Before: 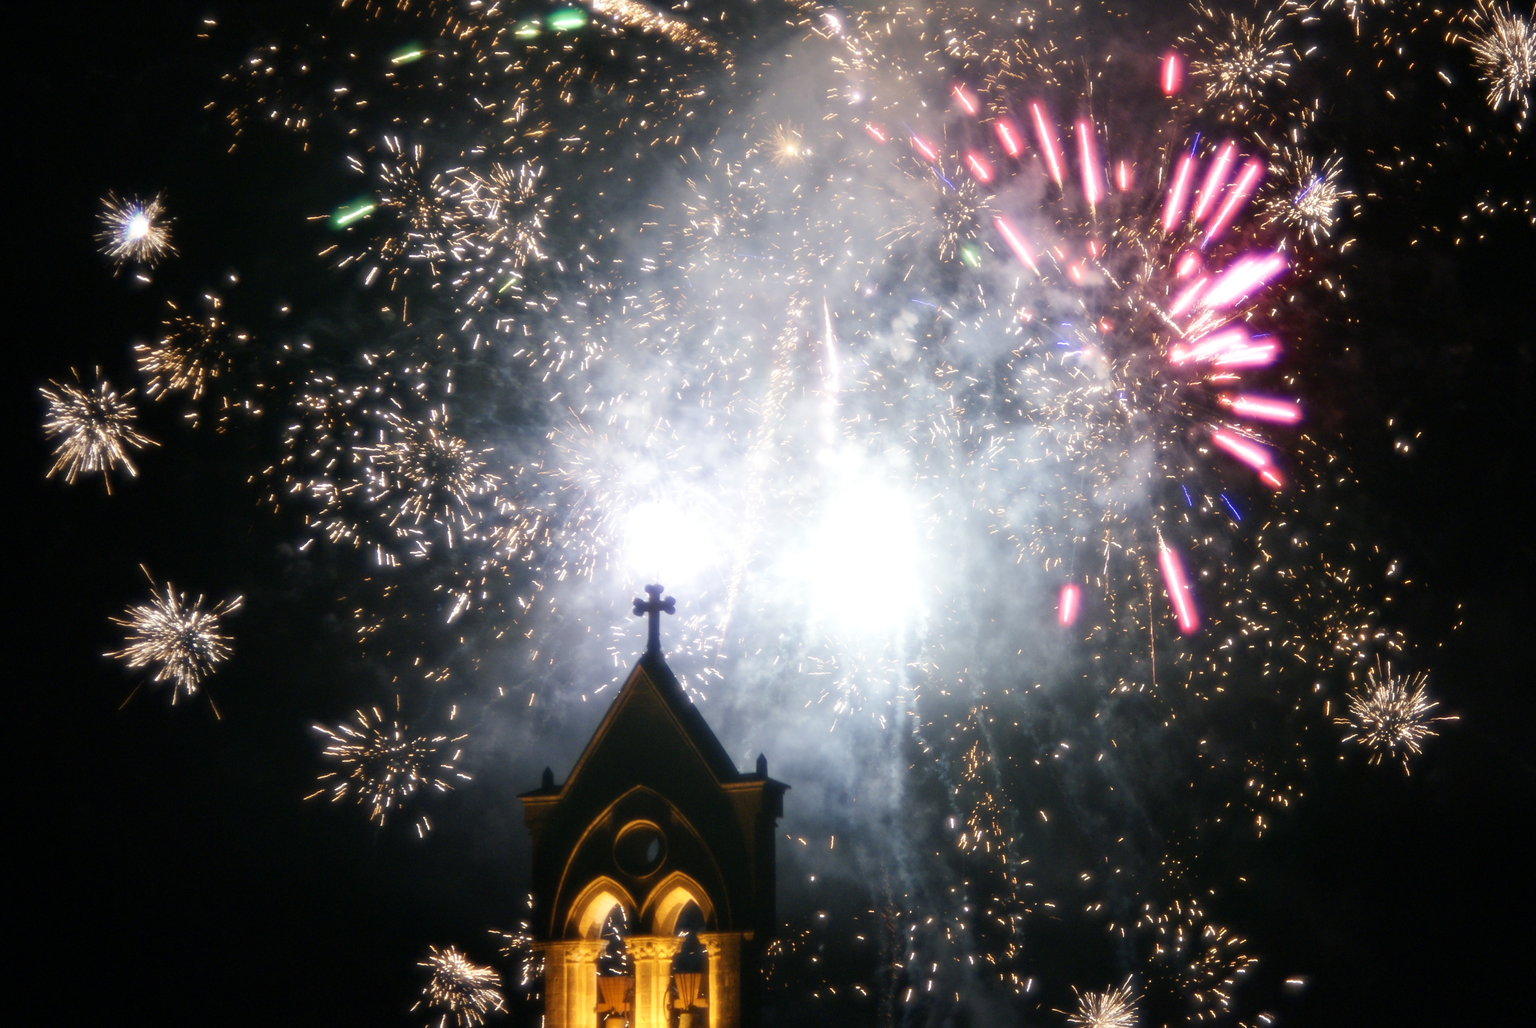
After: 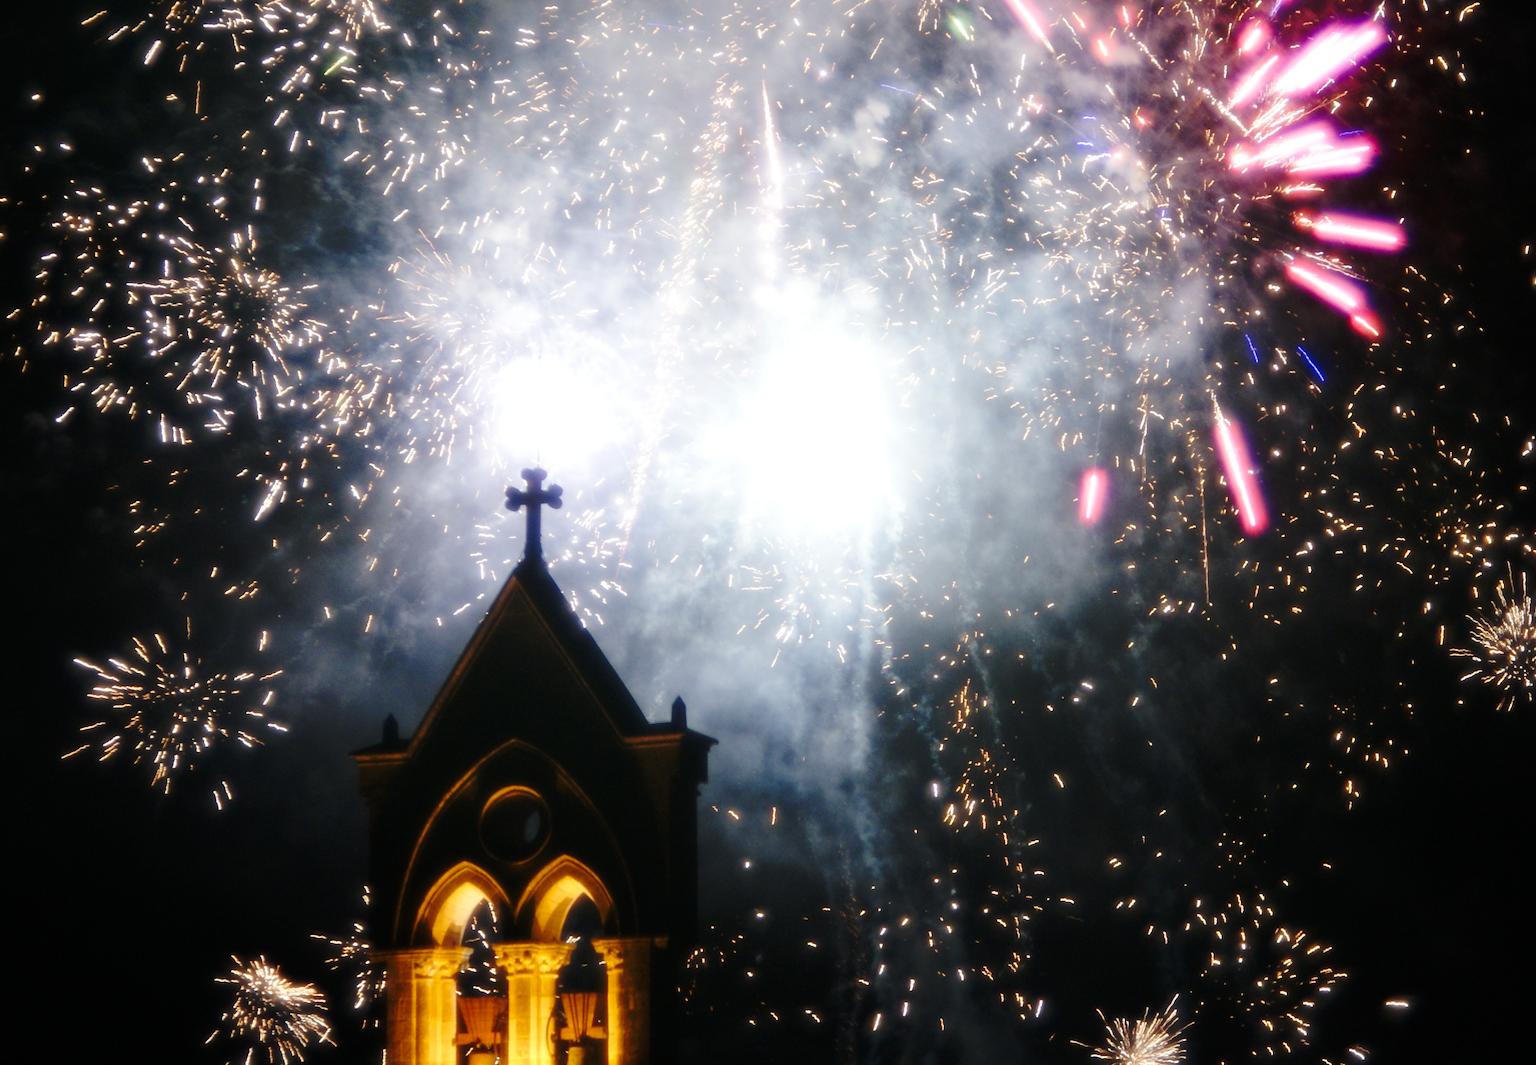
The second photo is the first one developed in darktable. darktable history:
crop: left 16.827%, top 23.076%, right 8.965%
base curve: curves: ch0 [(0, 0) (0.073, 0.04) (0.157, 0.139) (0.492, 0.492) (0.758, 0.758) (1, 1)], preserve colors none
